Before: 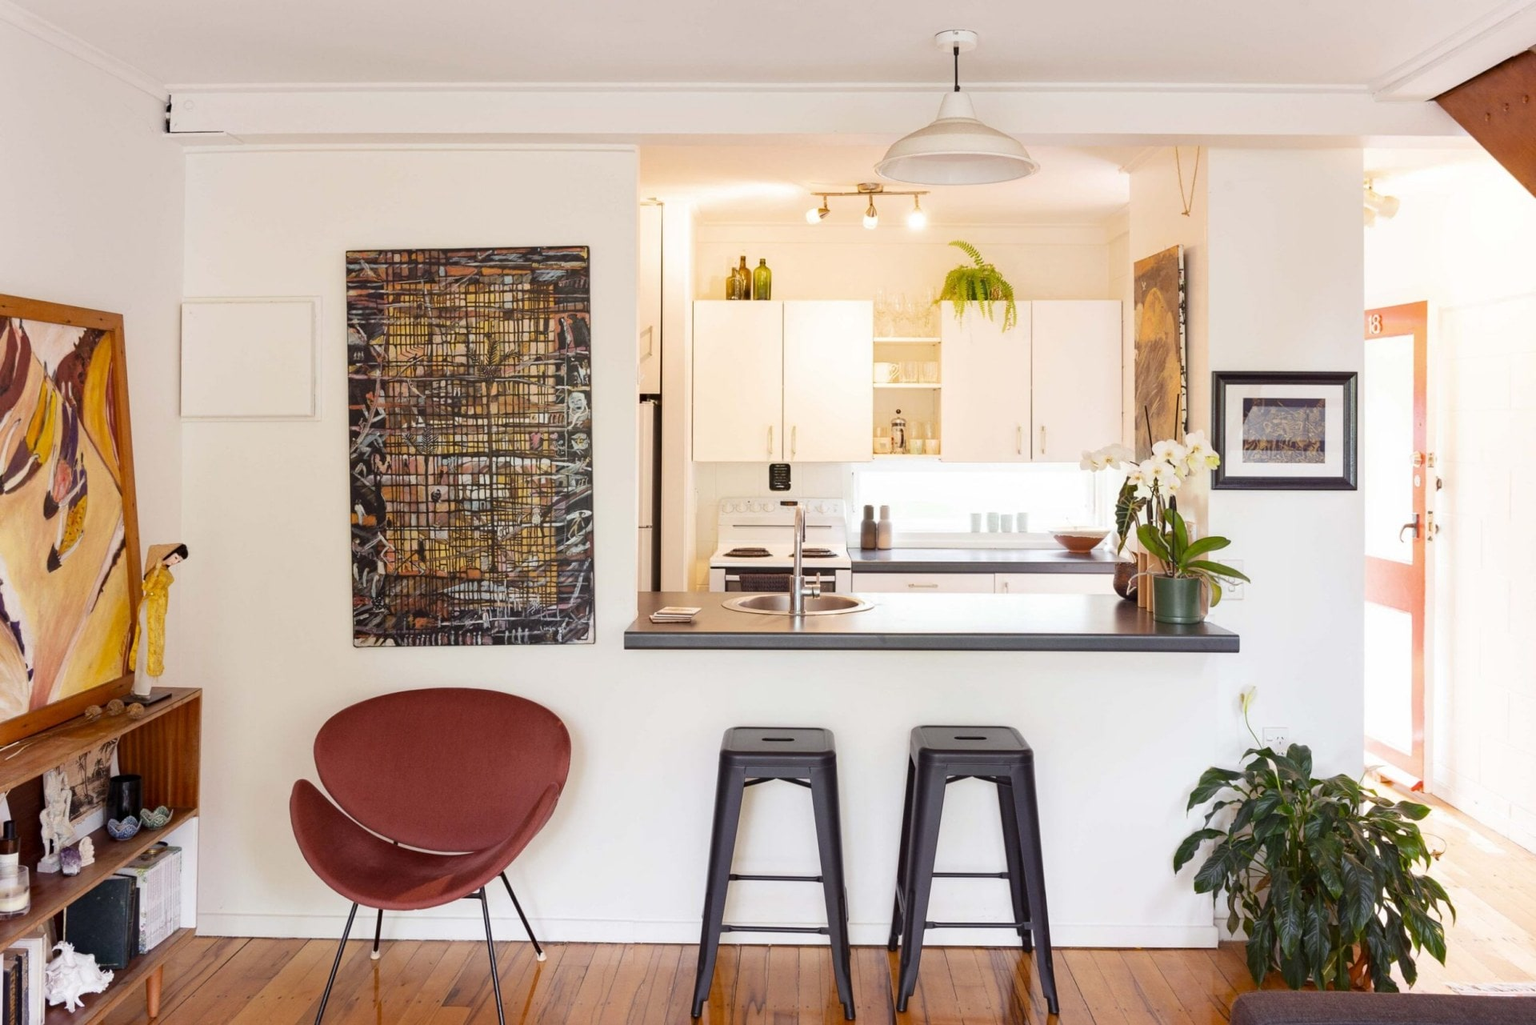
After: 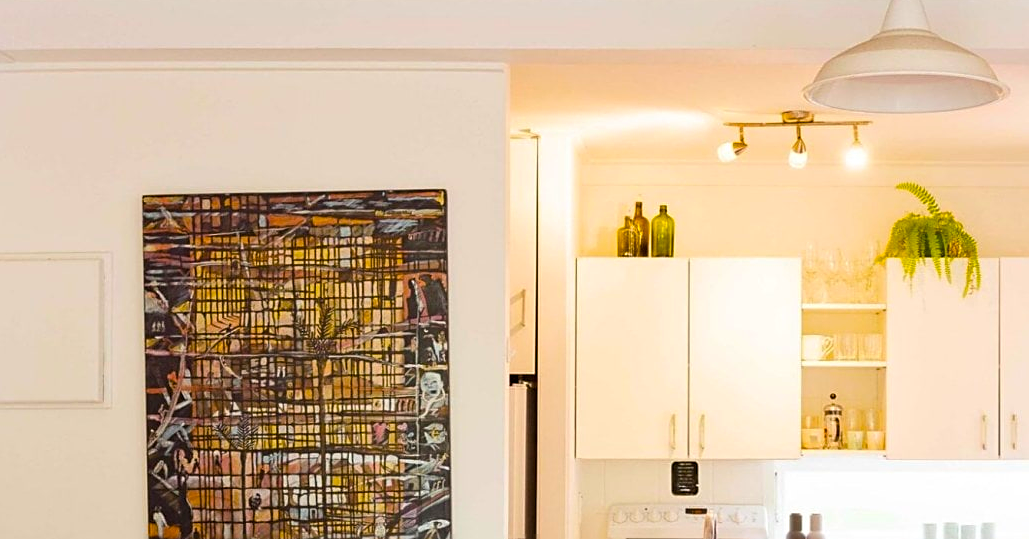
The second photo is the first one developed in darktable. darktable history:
crop: left 15.149%, top 9.256%, right 31.235%, bottom 48.662%
color balance rgb: power › hue 73.63°, perceptual saturation grading › global saturation 19.438%, global vibrance 41.218%
sharpen: on, module defaults
